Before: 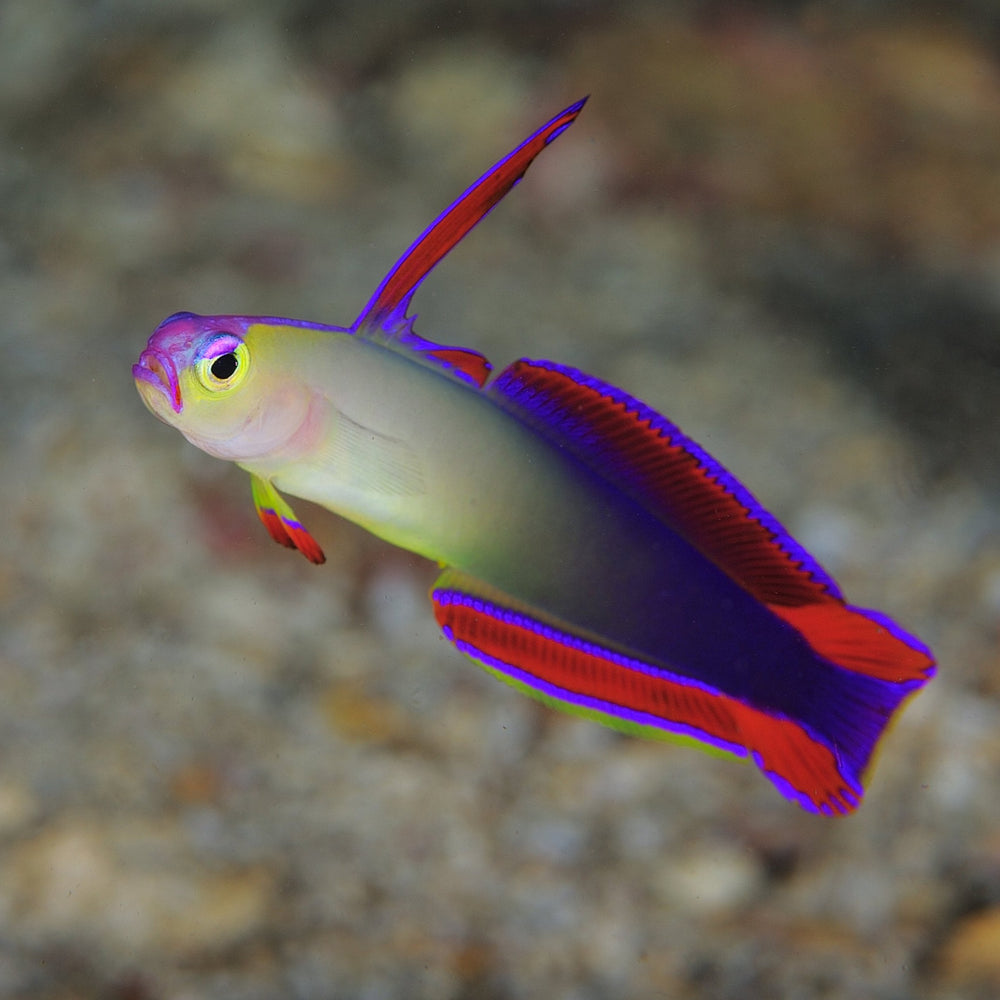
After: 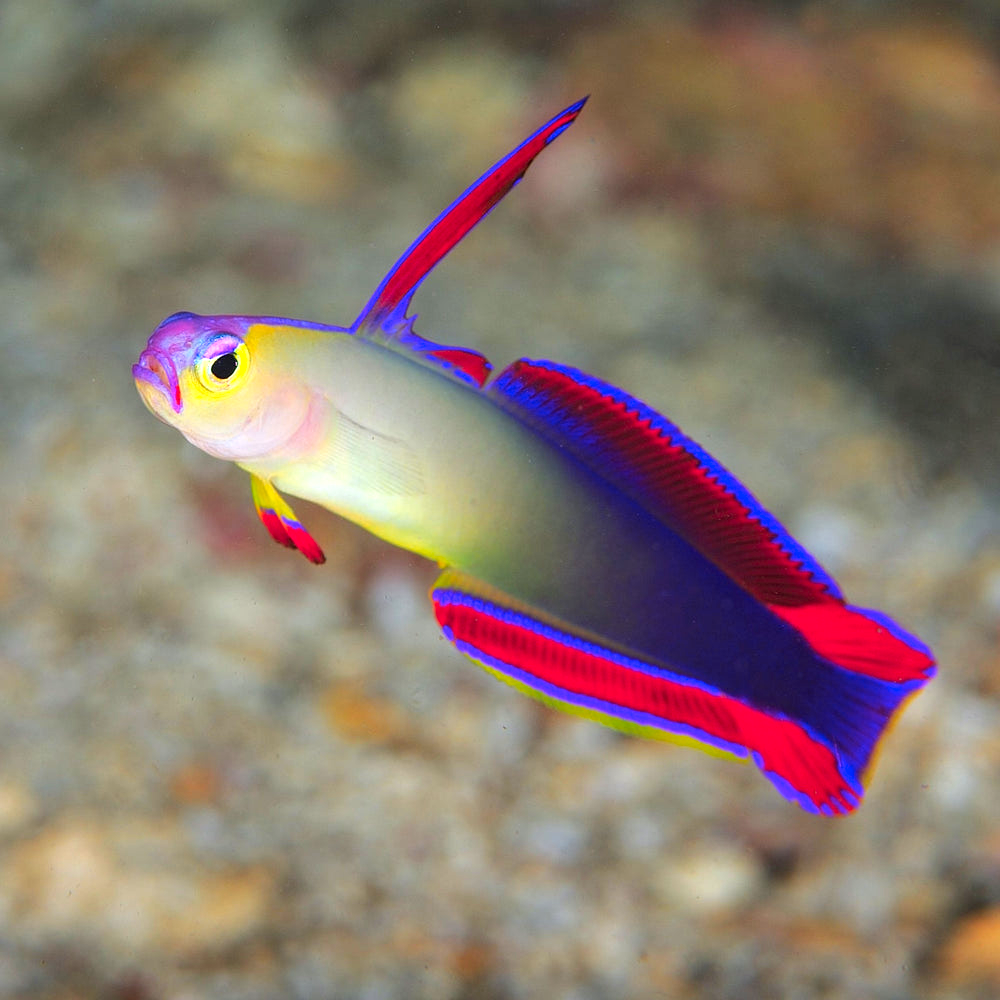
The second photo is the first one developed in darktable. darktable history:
color zones: curves: ch1 [(0.24, 0.629) (0.75, 0.5)]; ch2 [(0.255, 0.454) (0.745, 0.491)]
exposure: exposure 0.768 EV, compensate exposure bias true, compensate highlight preservation false
